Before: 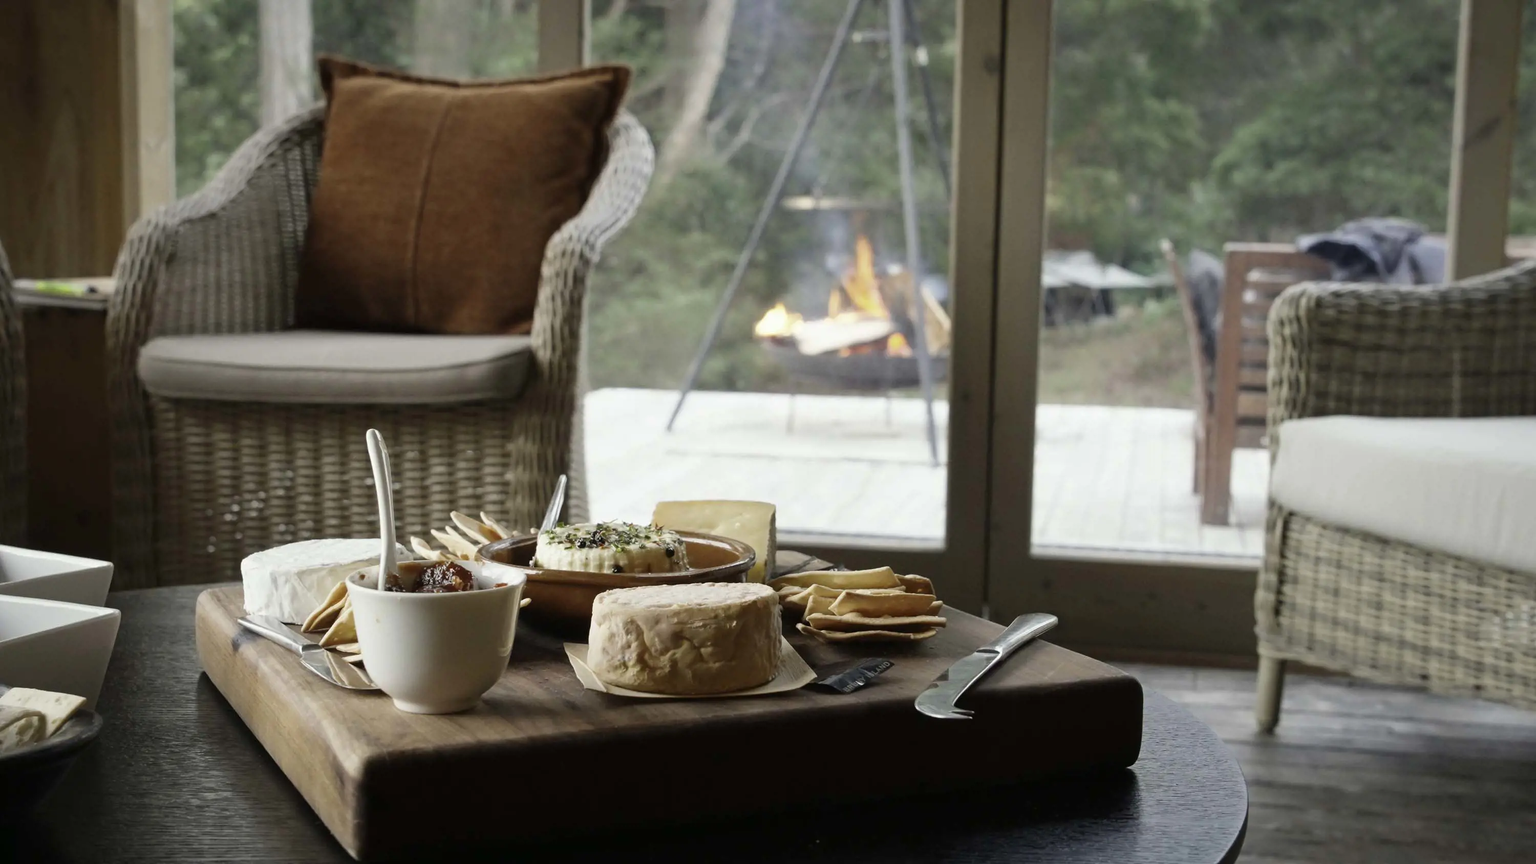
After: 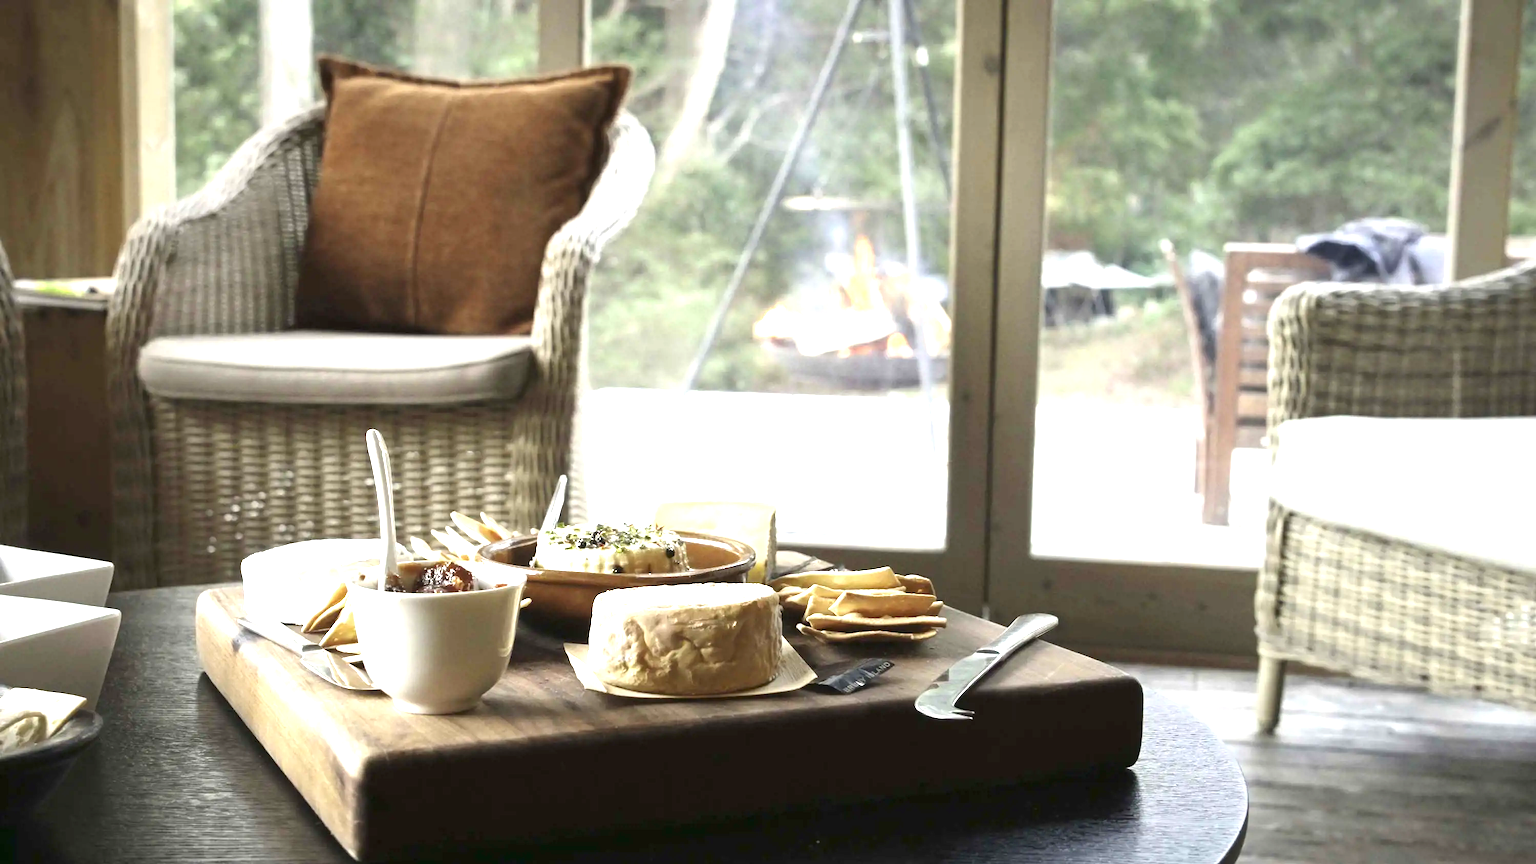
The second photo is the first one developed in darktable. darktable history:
exposure: black level correction 0, exposure 1.63 EV, compensate highlight preservation false
